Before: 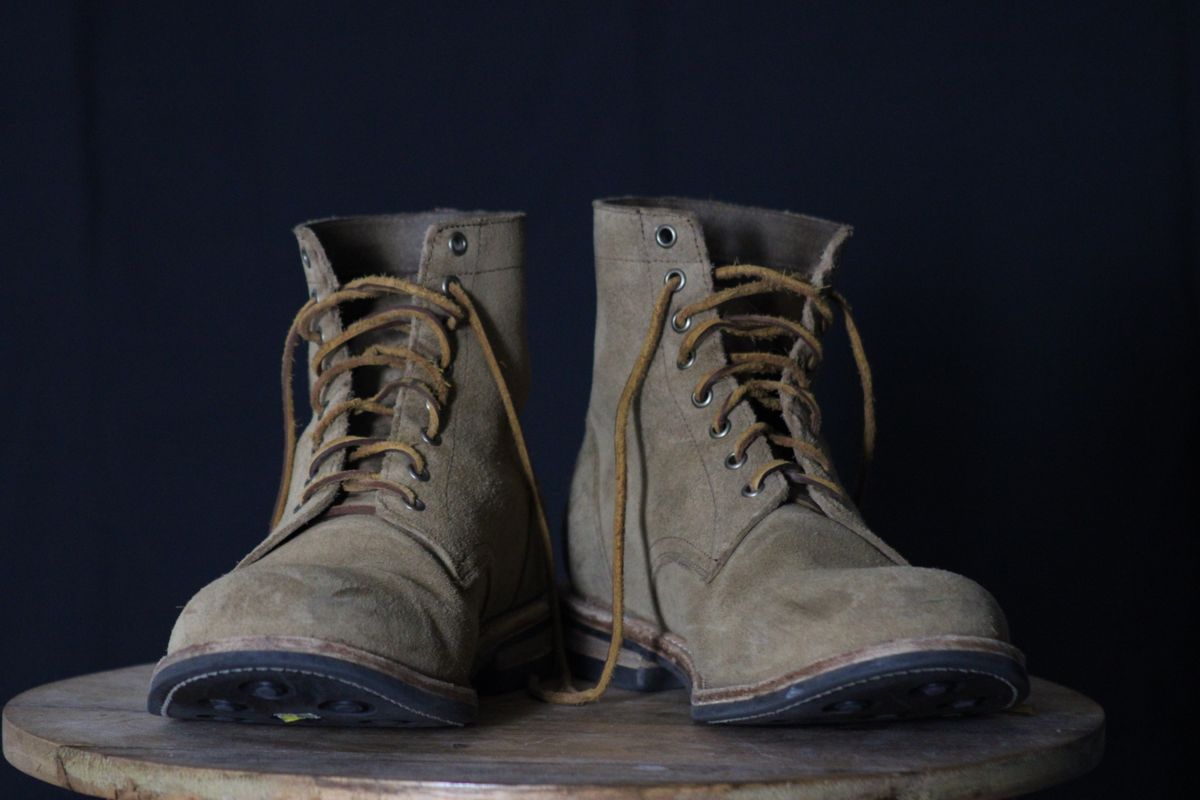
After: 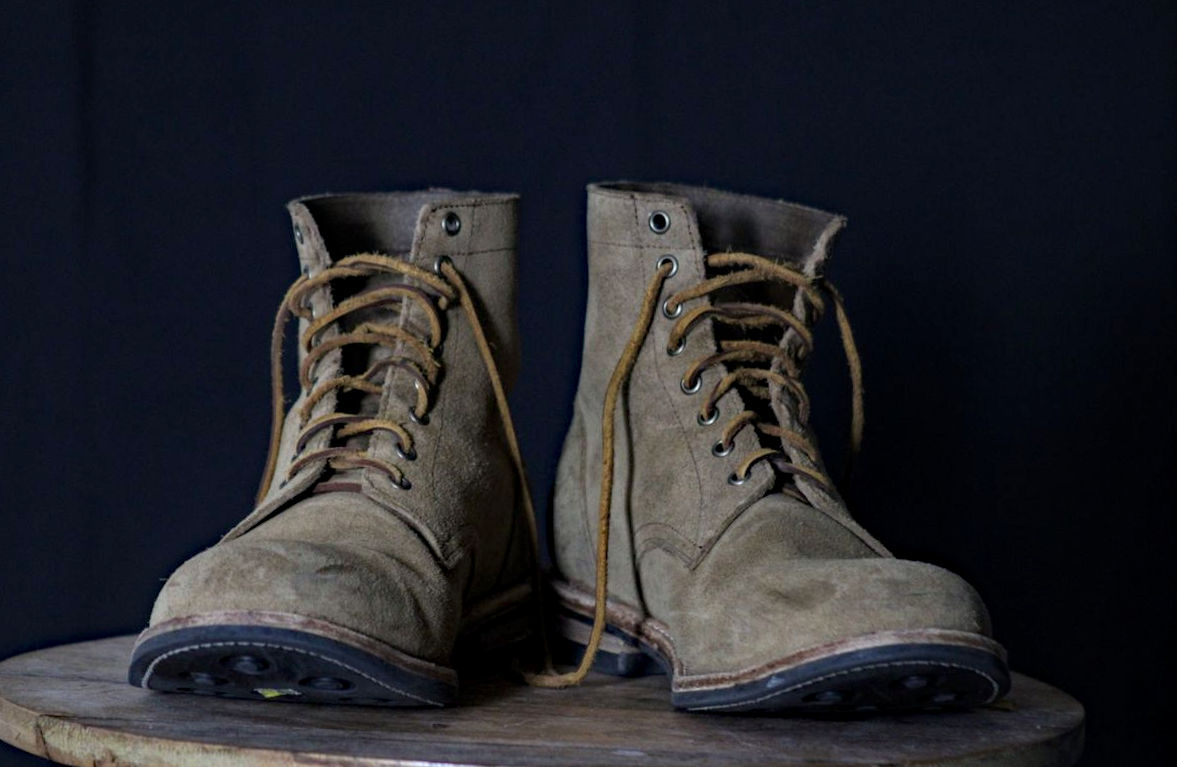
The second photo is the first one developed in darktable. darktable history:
haze removal: compatibility mode true, adaptive false
rotate and perspective: rotation 1.57°, crop left 0.018, crop right 0.982, crop top 0.039, crop bottom 0.961
local contrast: on, module defaults
